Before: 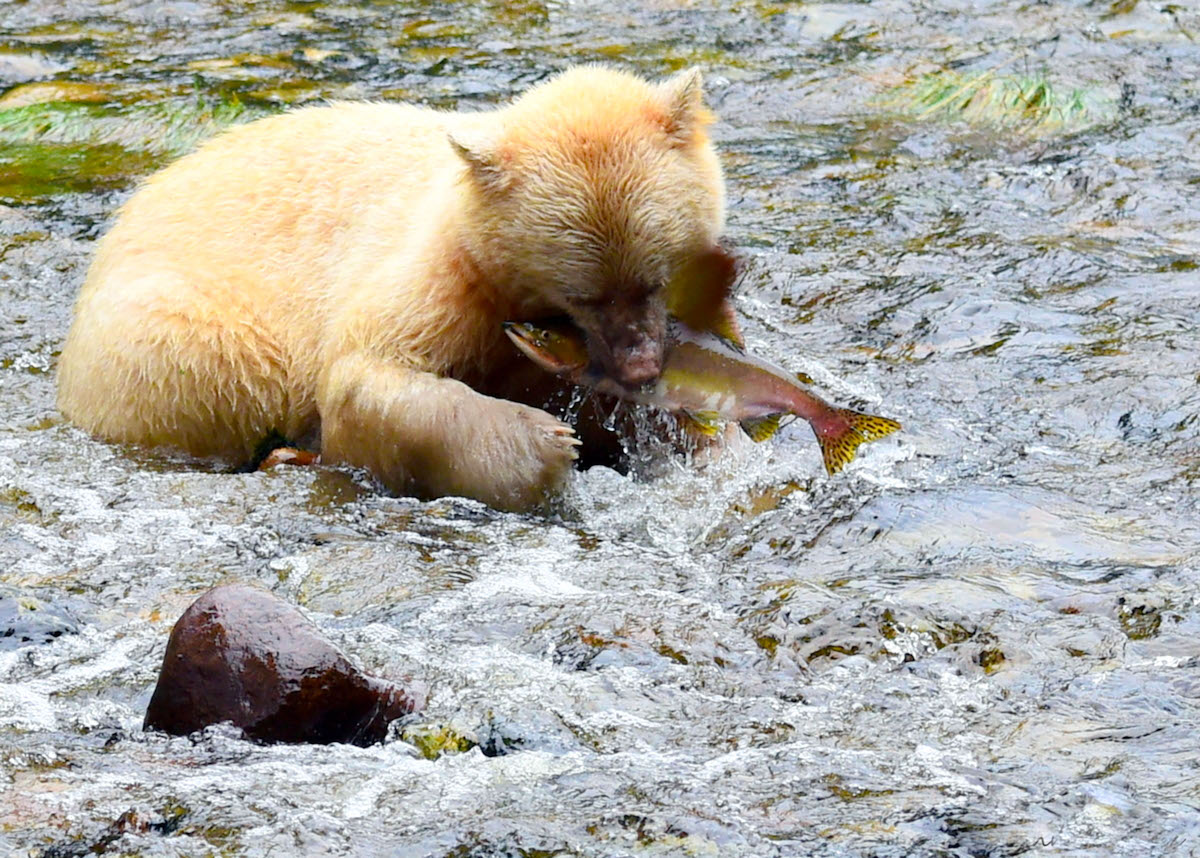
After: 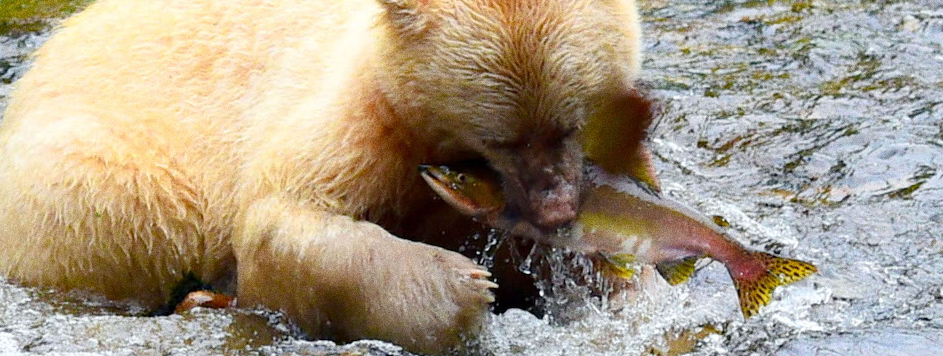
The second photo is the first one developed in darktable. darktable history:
exposure: compensate exposure bias true, compensate highlight preservation false
crop: left 7.036%, top 18.398%, right 14.379%, bottom 40.043%
grain: coarseness 9.61 ISO, strength 35.62%
